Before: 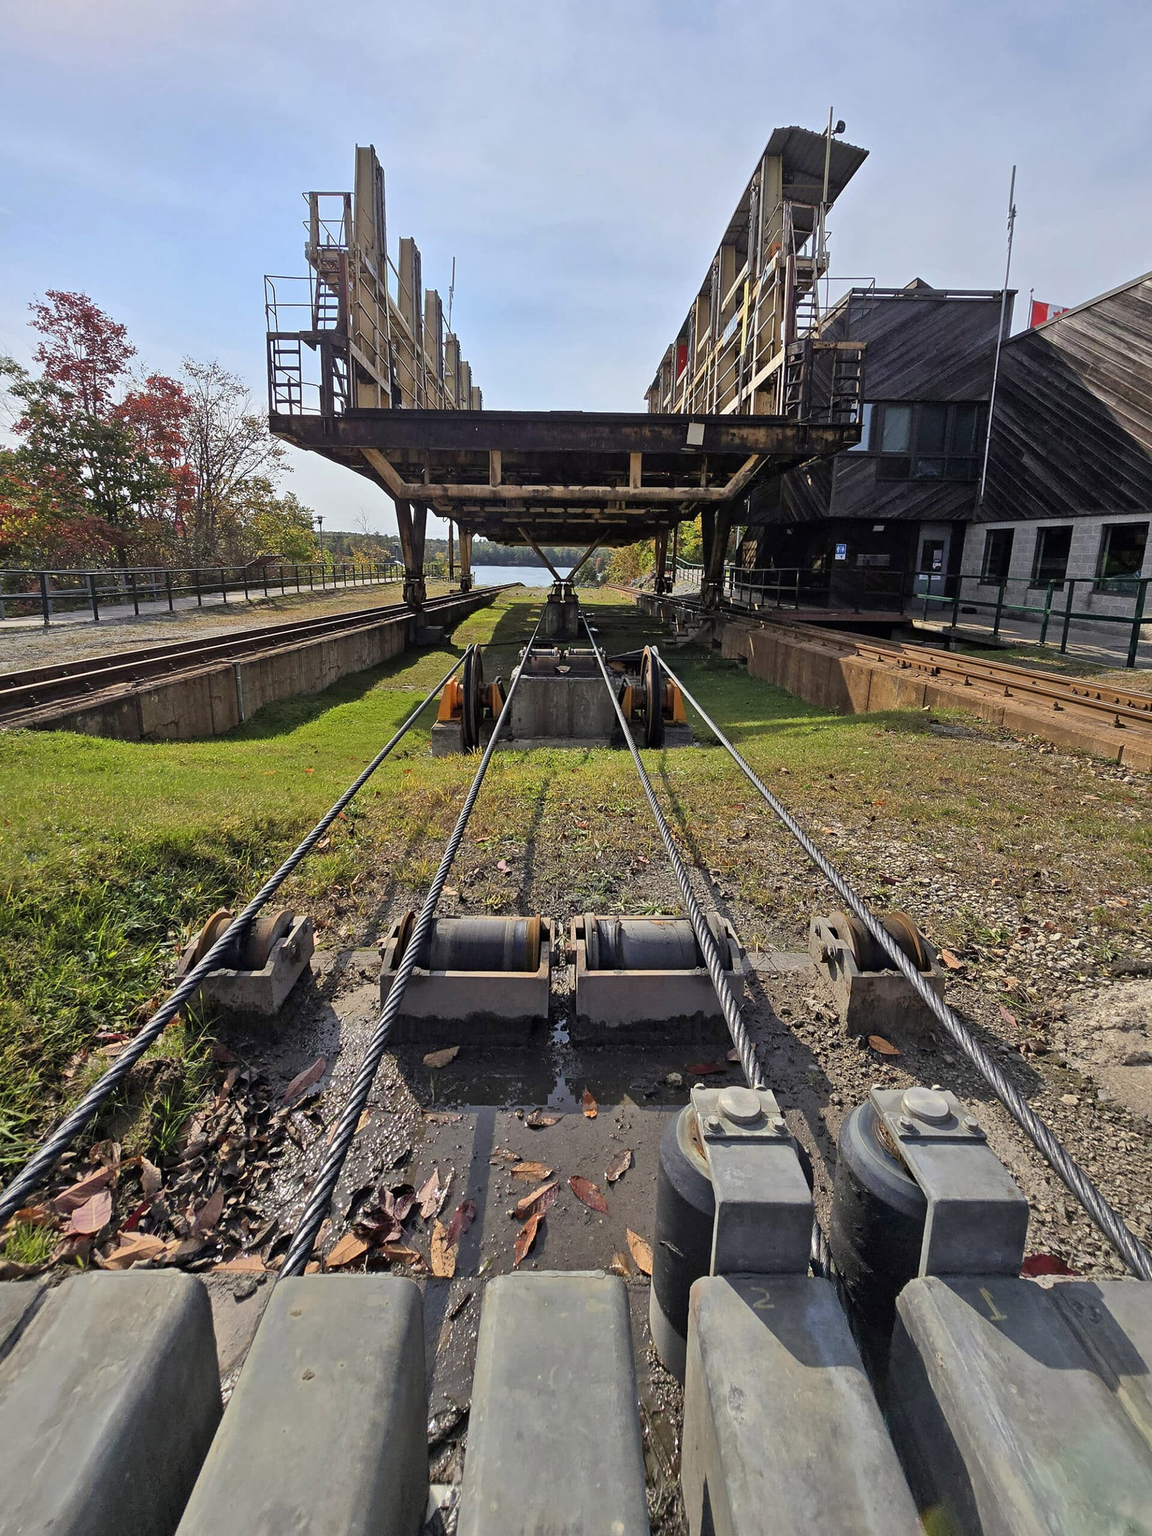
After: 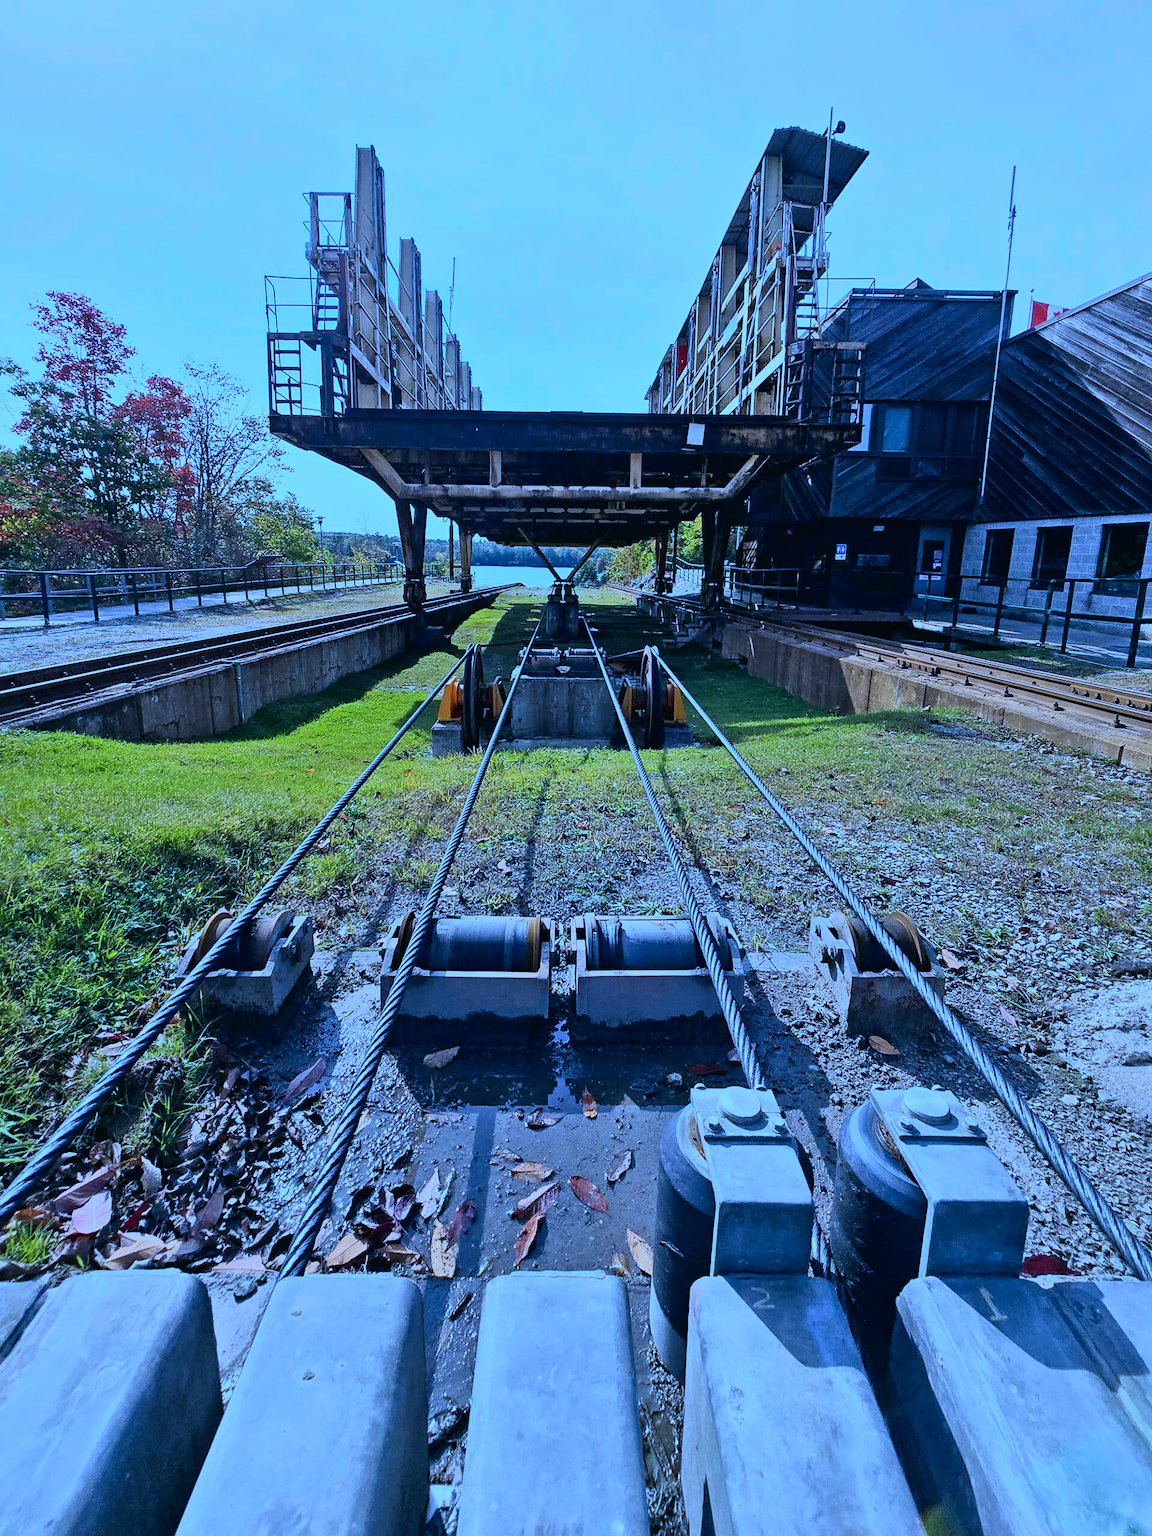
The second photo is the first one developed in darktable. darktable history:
tone curve: curves: ch0 [(0, 0.017) (0.091, 0.046) (0.298, 0.287) (0.439, 0.482) (0.64, 0.729) (0.785, 0.817) (0.995, 0.917)]; ch1 [(0, 0) (0.384, 0.365) (0.463, 0.447) (0.486, 0.474) (0.503, 0.497) (0.526, 0.52) (0.555, 0.564) (0.578, 0.595) (0.638, 0.644) (0.766, 0.773) (1, 1)]; ch2 [(0, 0) (0.374, 0.344) (0.449, 0.434) (0.501, 0.501) (0.528, 0.519) (0.569, 0.589) (0.61, 0.646) (0.666, 0.688) (1, 1)], color space Lab, independent channels, preserve colors none
white balance: red 0.766, blue 1.537
